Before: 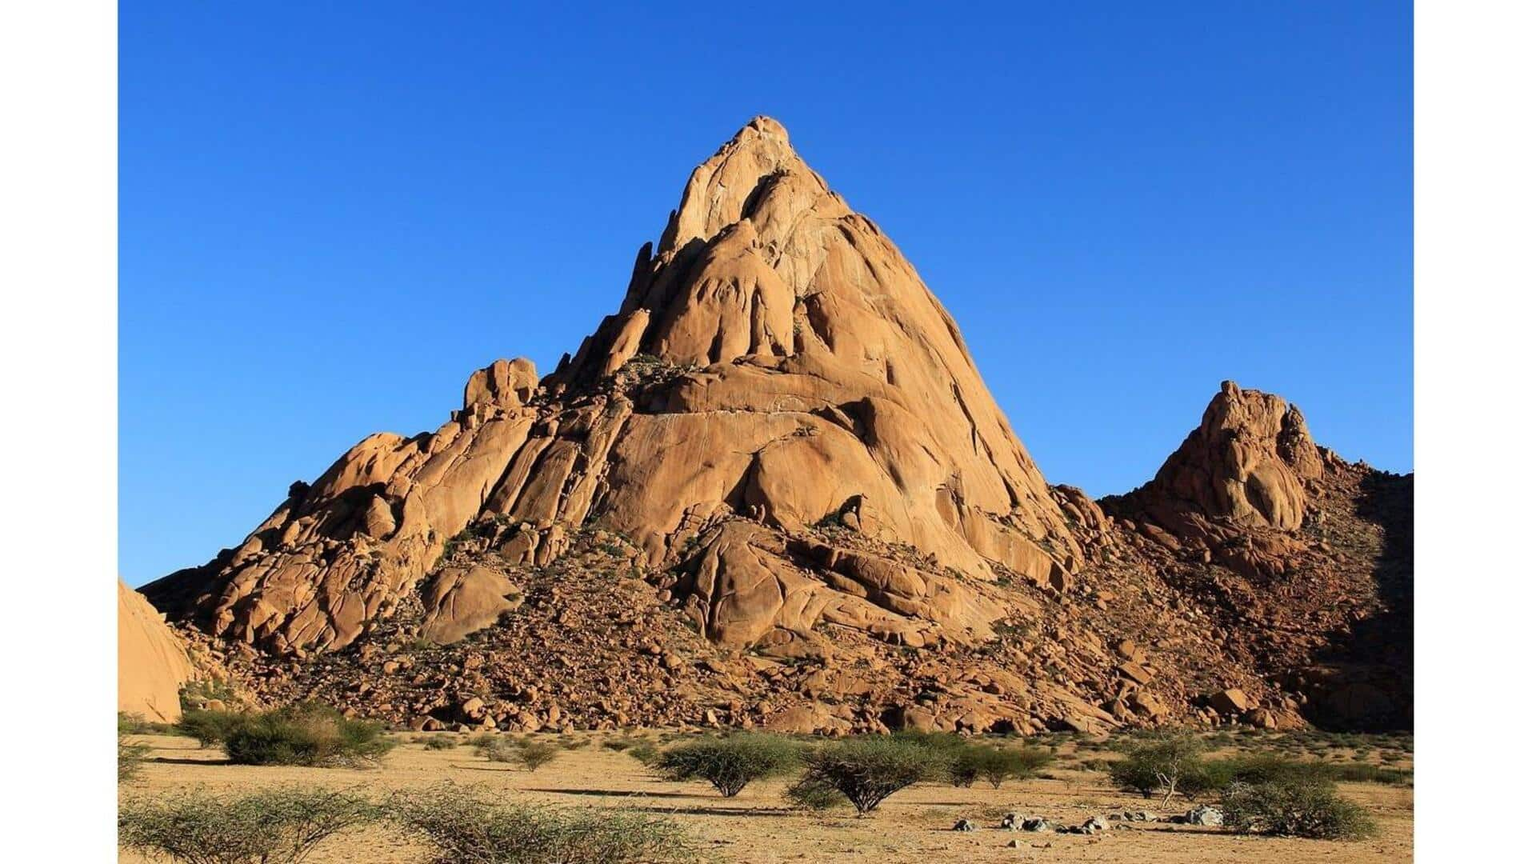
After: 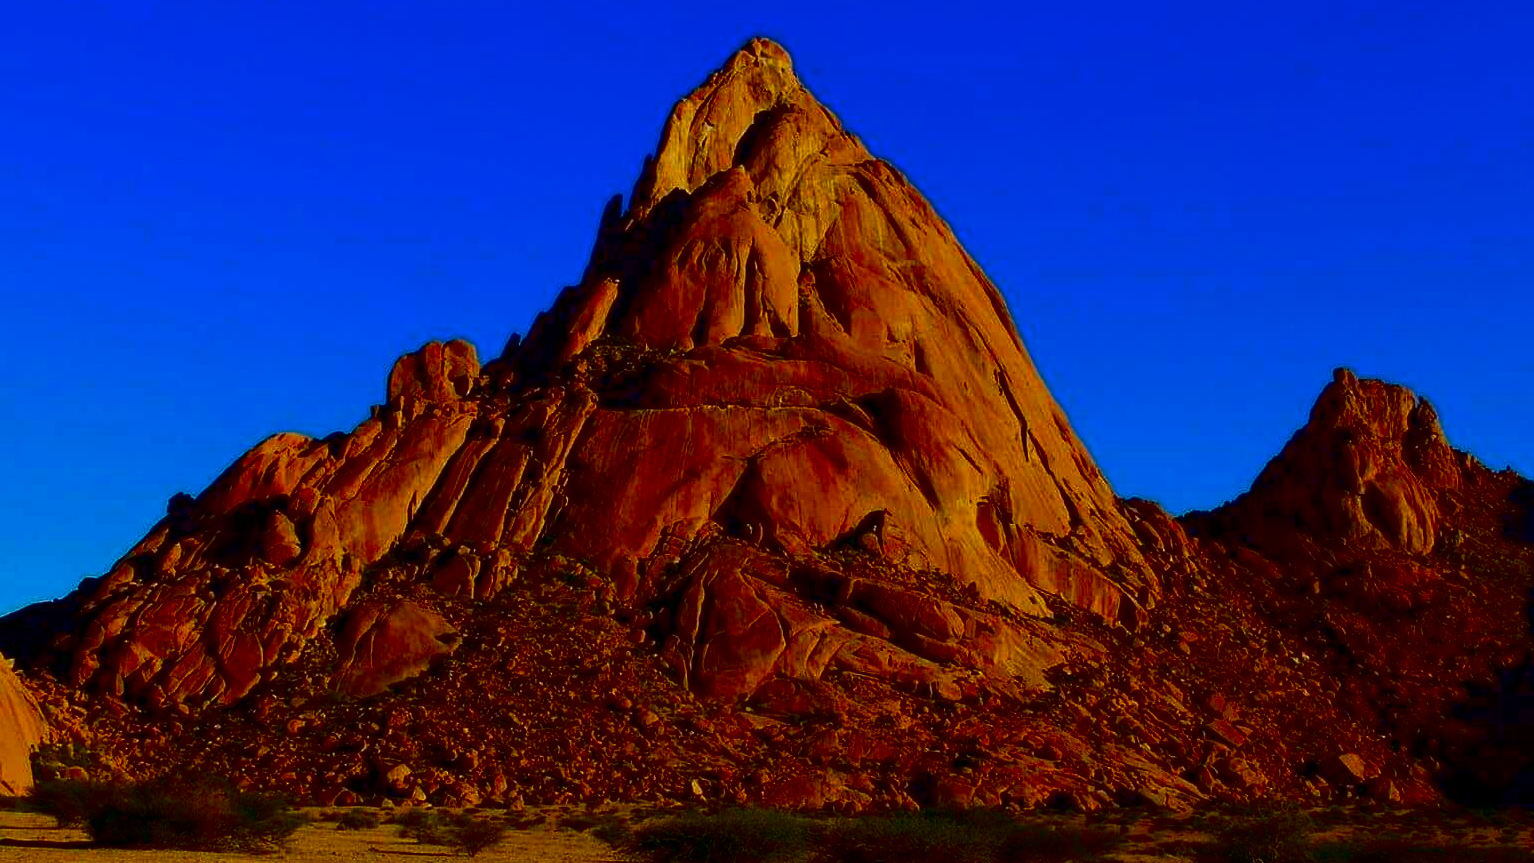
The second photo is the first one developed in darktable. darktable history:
crop and rotate: left 10.071%, top 10.071%, right 10.02%, bottom 10.02%
contrast brightness saturation: brightness -1, saturation 1
